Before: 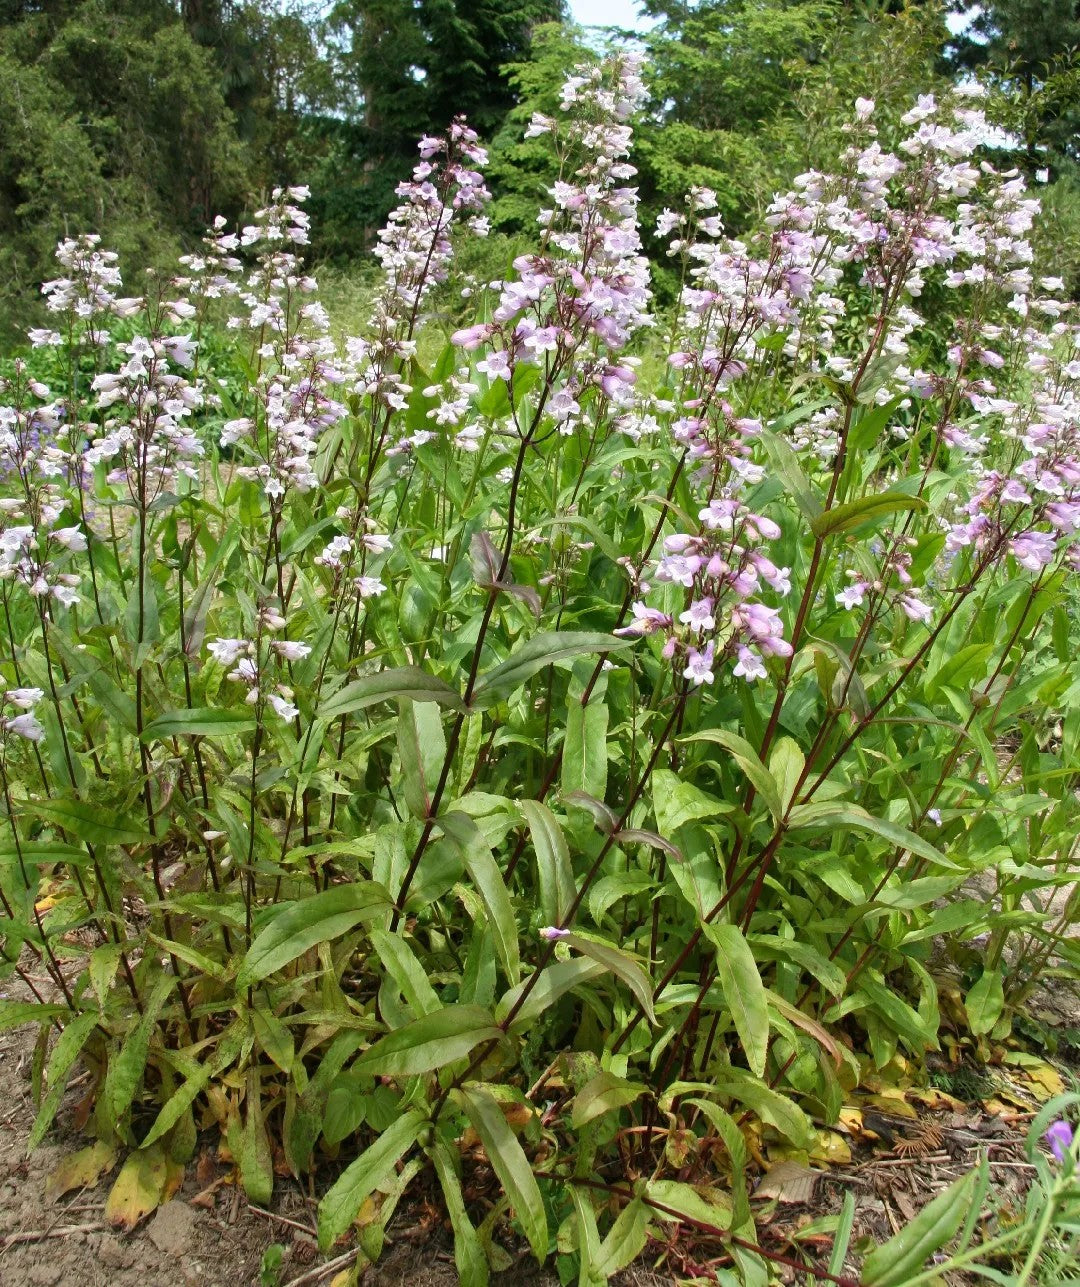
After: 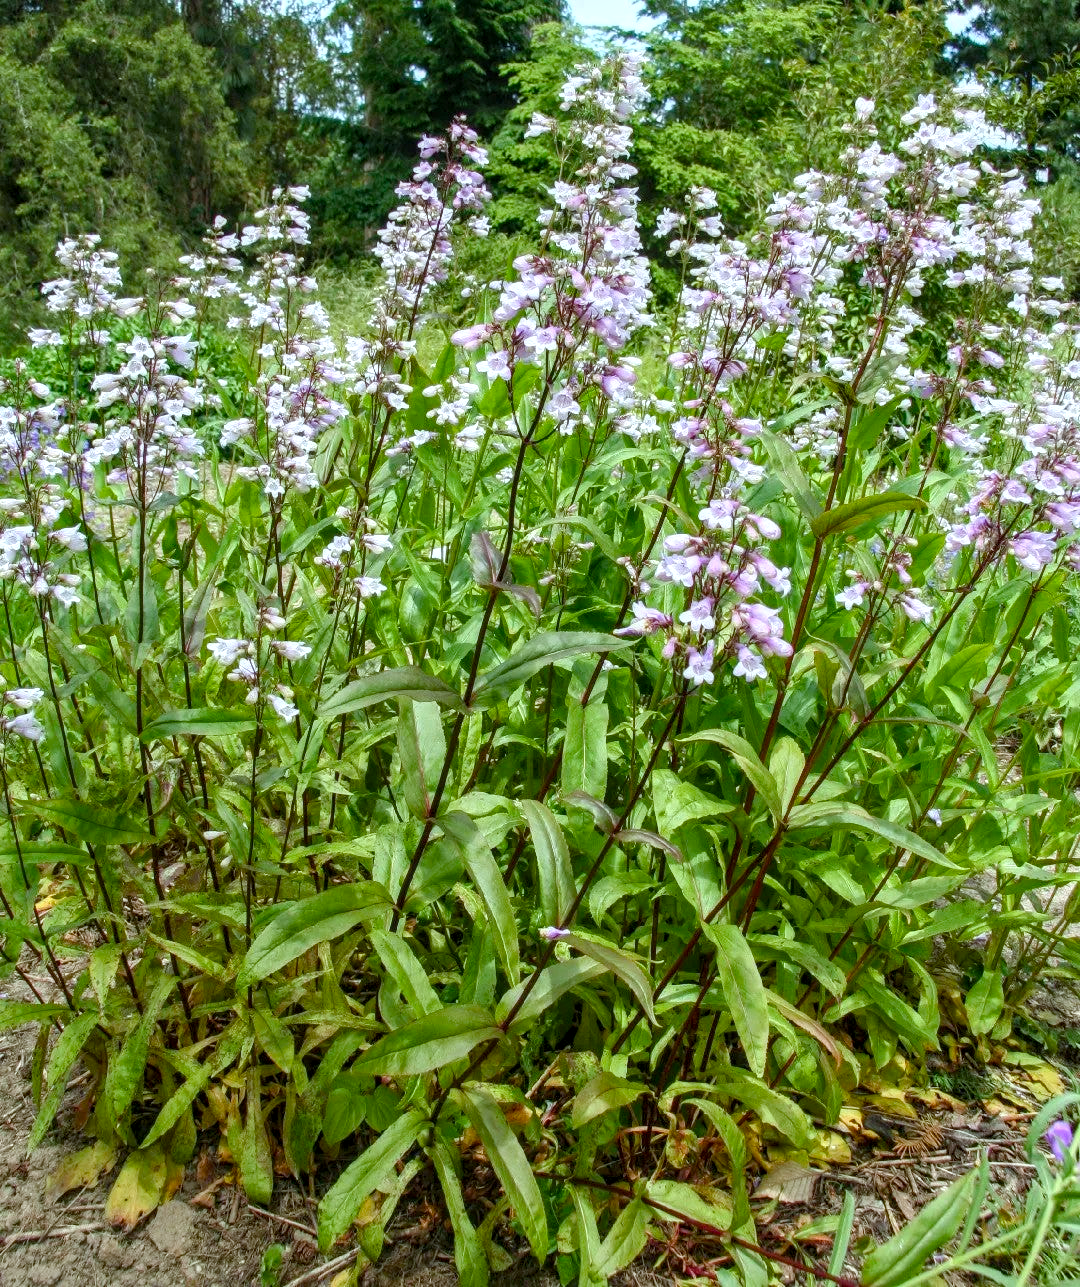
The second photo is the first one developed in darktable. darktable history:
white balance: red 0.925, blue 1.046
local contrast: detail 150%
contrast brightness saturation: contrast -0.1, brightness 0.05, saturation 0.08
color balance rgb: perceptual saturation grading › global saturation 20%, perceptual saturation grading › highlights -25%, perceptual saturation grading › shadows 25%
